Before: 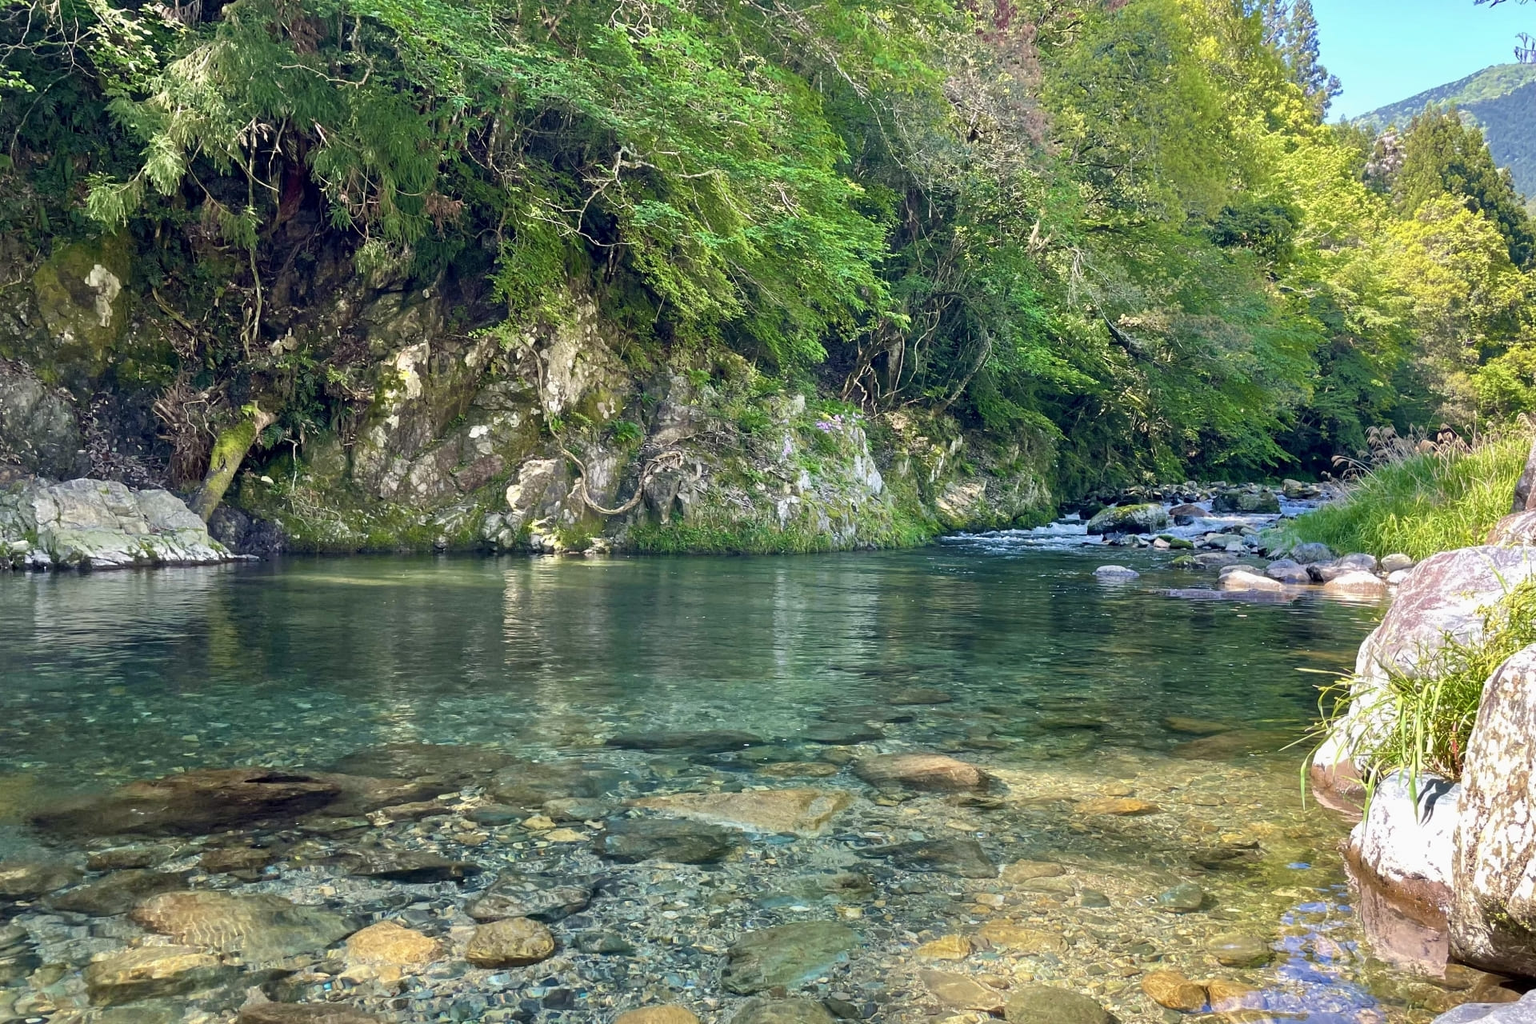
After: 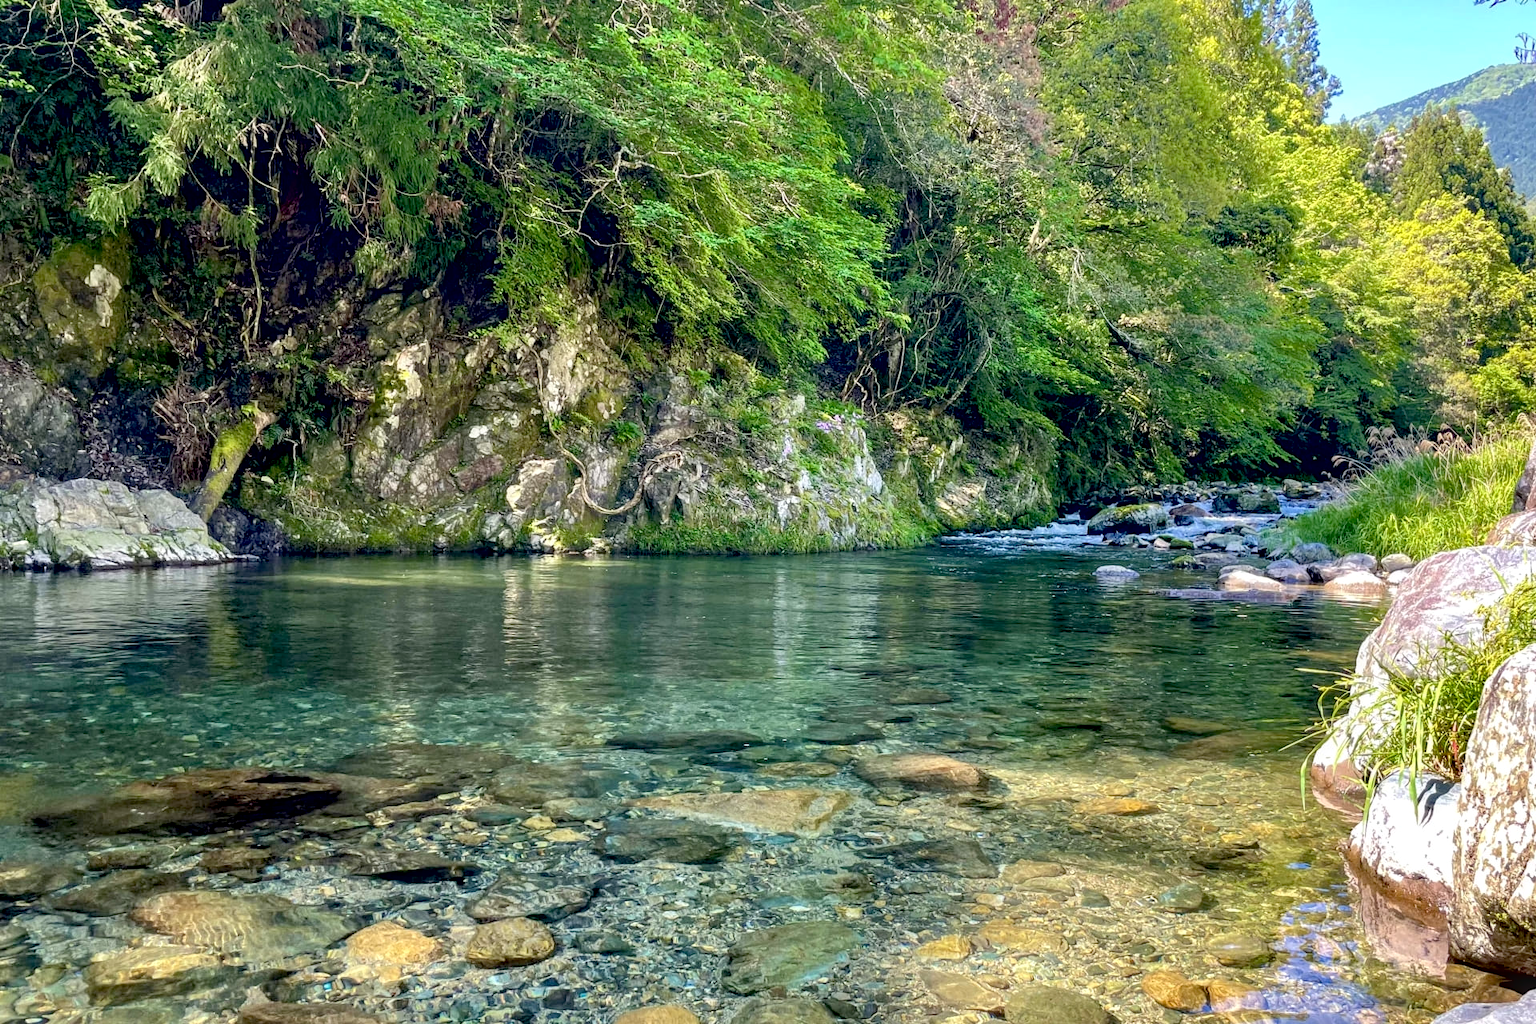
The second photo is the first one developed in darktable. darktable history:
local contrast: on, module defaults
exposure: black level correction 0.016, exposure -0.009 EV, compensate highlight preservation false
contrast brightness saturation: contrast 0.03, brightness 0.06, saturation 0.13
